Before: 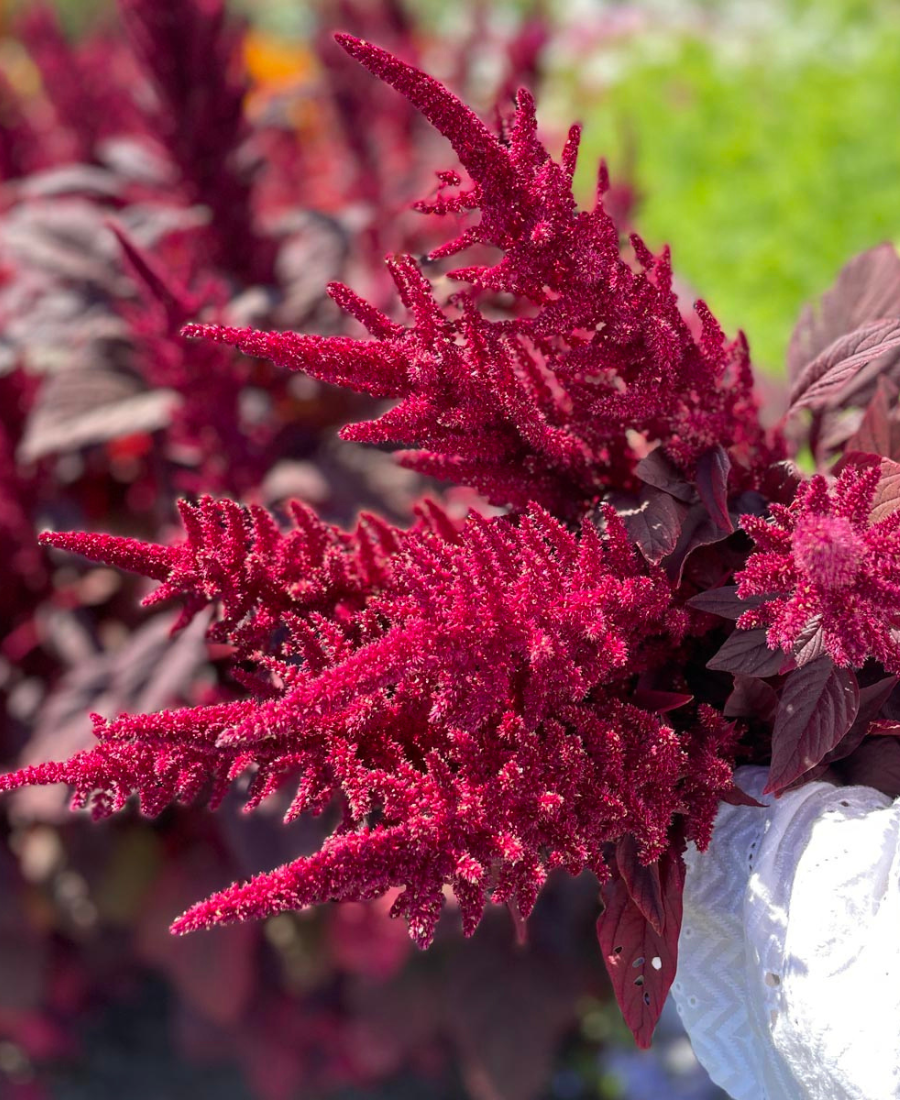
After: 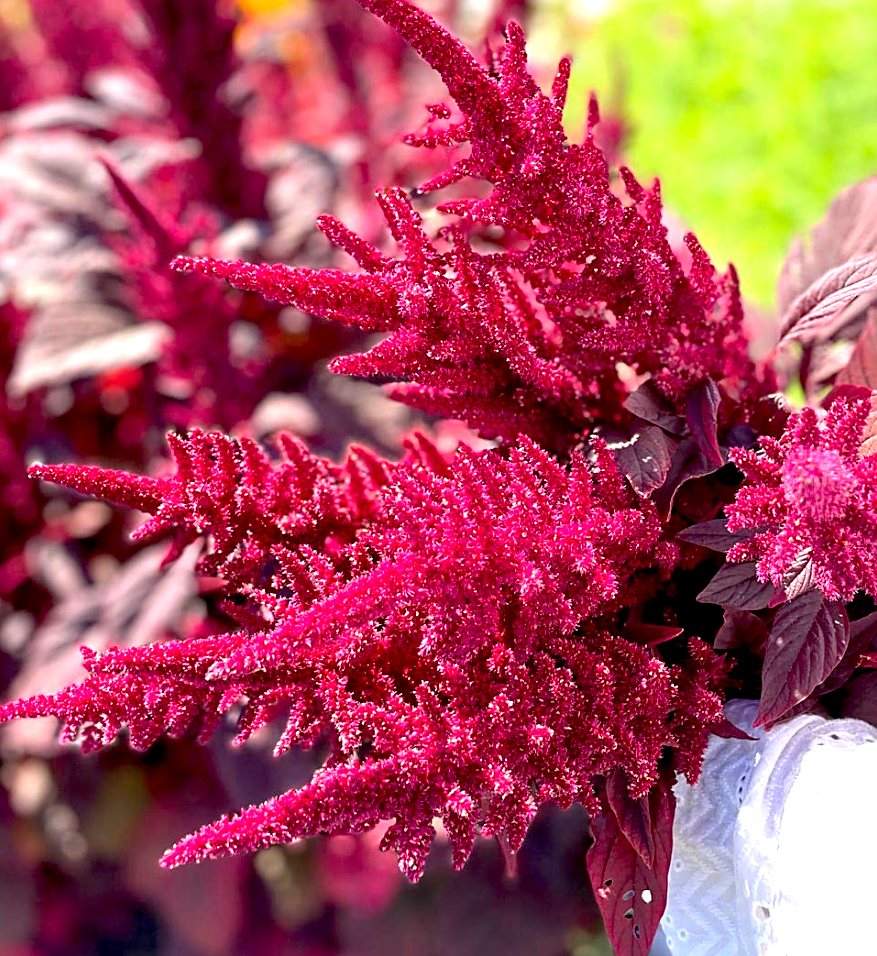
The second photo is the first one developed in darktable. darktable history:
exposure: black level correction 0.008, exposure 0.989 EV, compensate exposure bias true, compensate highlight preservation false
crop: left 1.177%, top 6.118%, right 1.285%, bottom 6.67%
sharpen: on, module defaults
